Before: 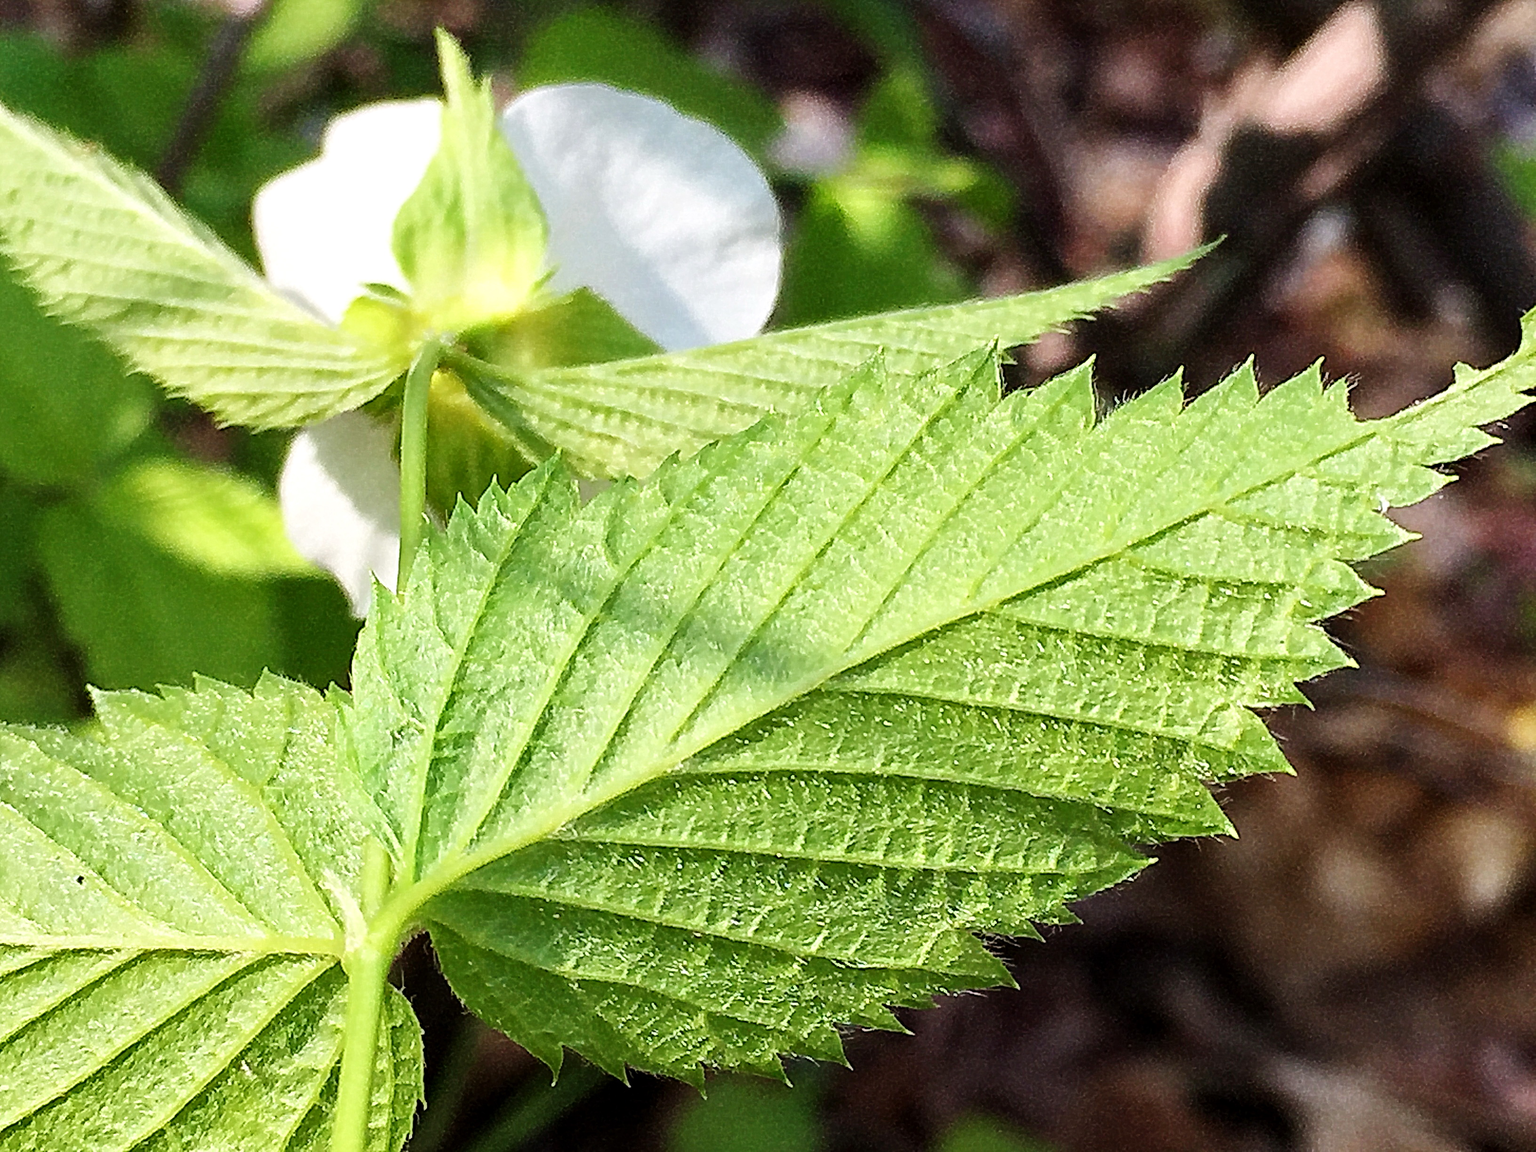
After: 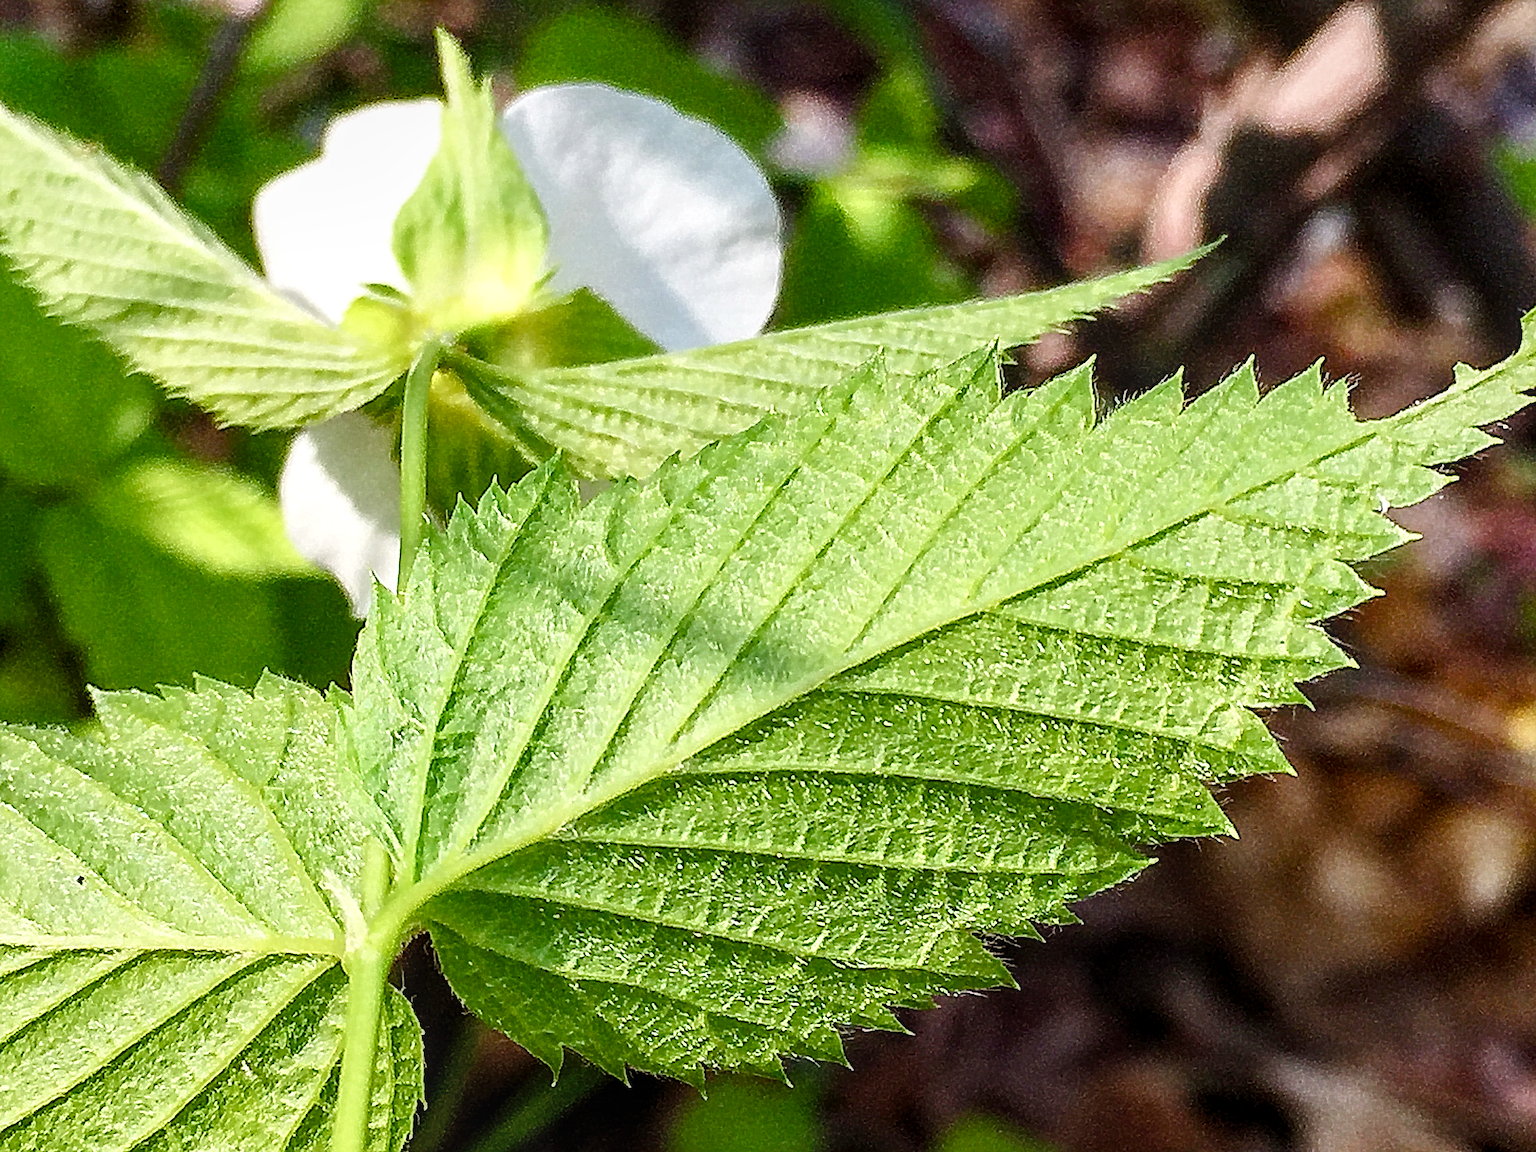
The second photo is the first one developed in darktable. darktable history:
sharpen: on, module defaults
color balance rgb: perceptual saturation grading › global saturation 20%, perceptual saturation grading › highlights -25%, perceptual saturation grading › shadows 25%
local contrast: on, module defaults
